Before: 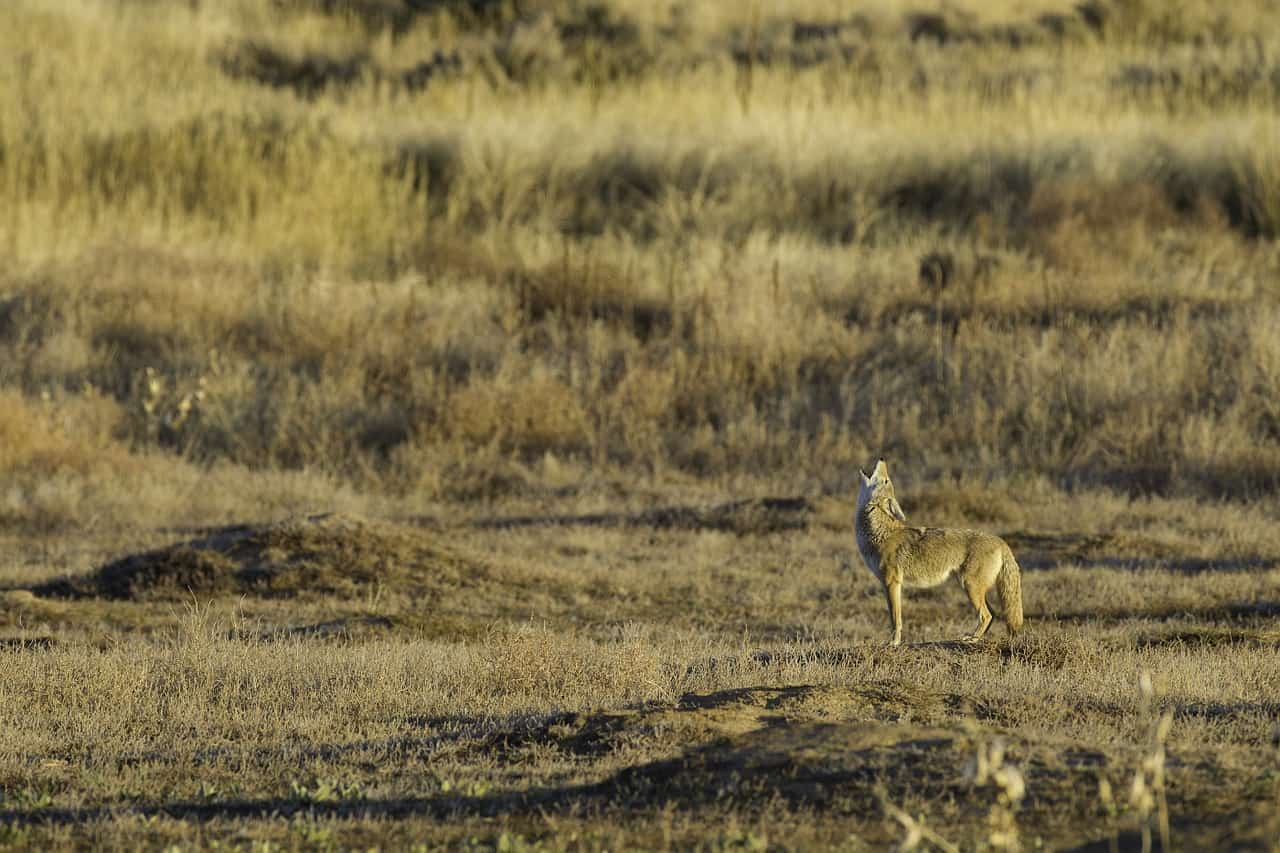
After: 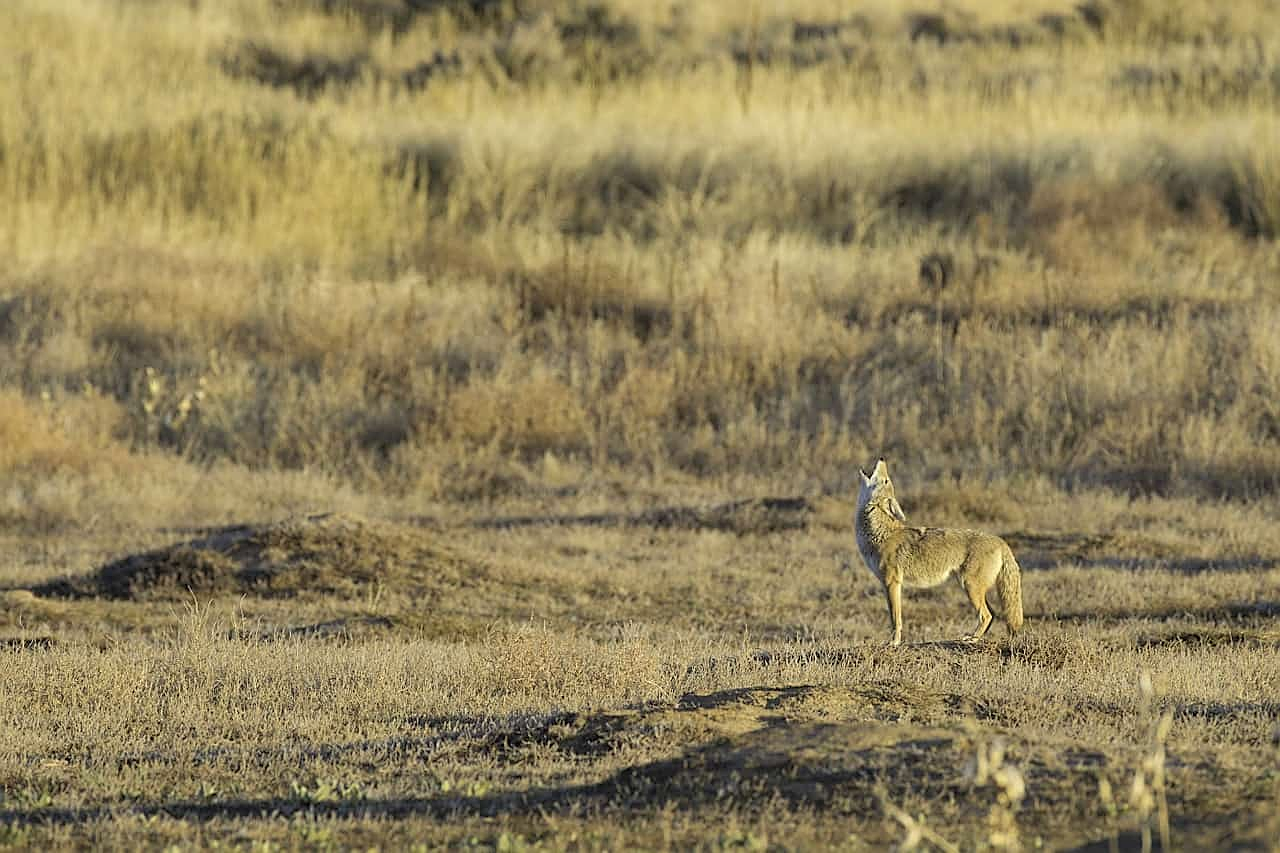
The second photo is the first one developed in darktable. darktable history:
sharpen: on, module defaults
contrast brightness saturation: brightness 0.134
